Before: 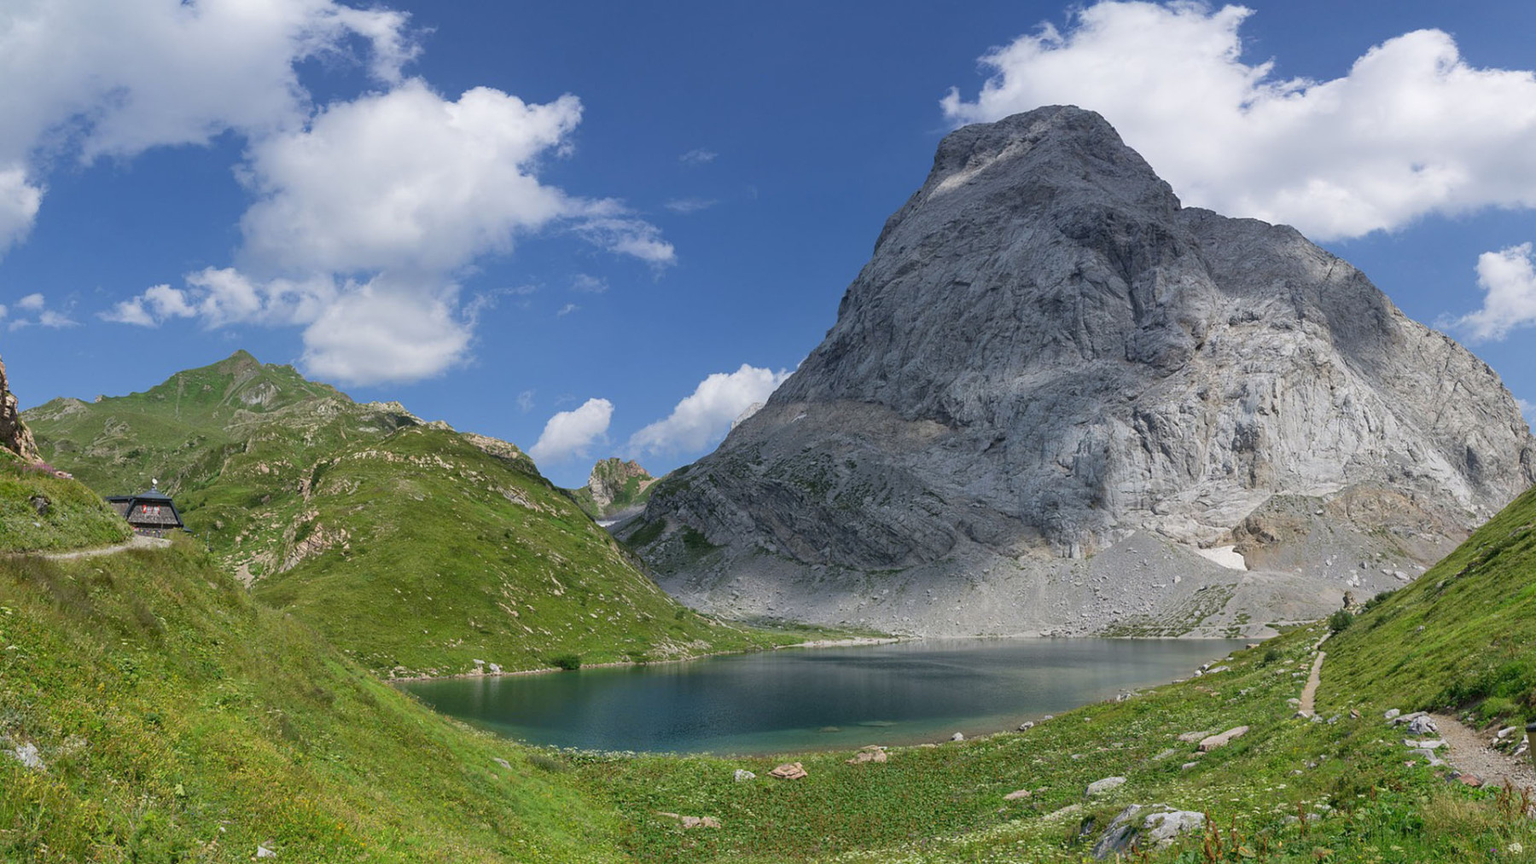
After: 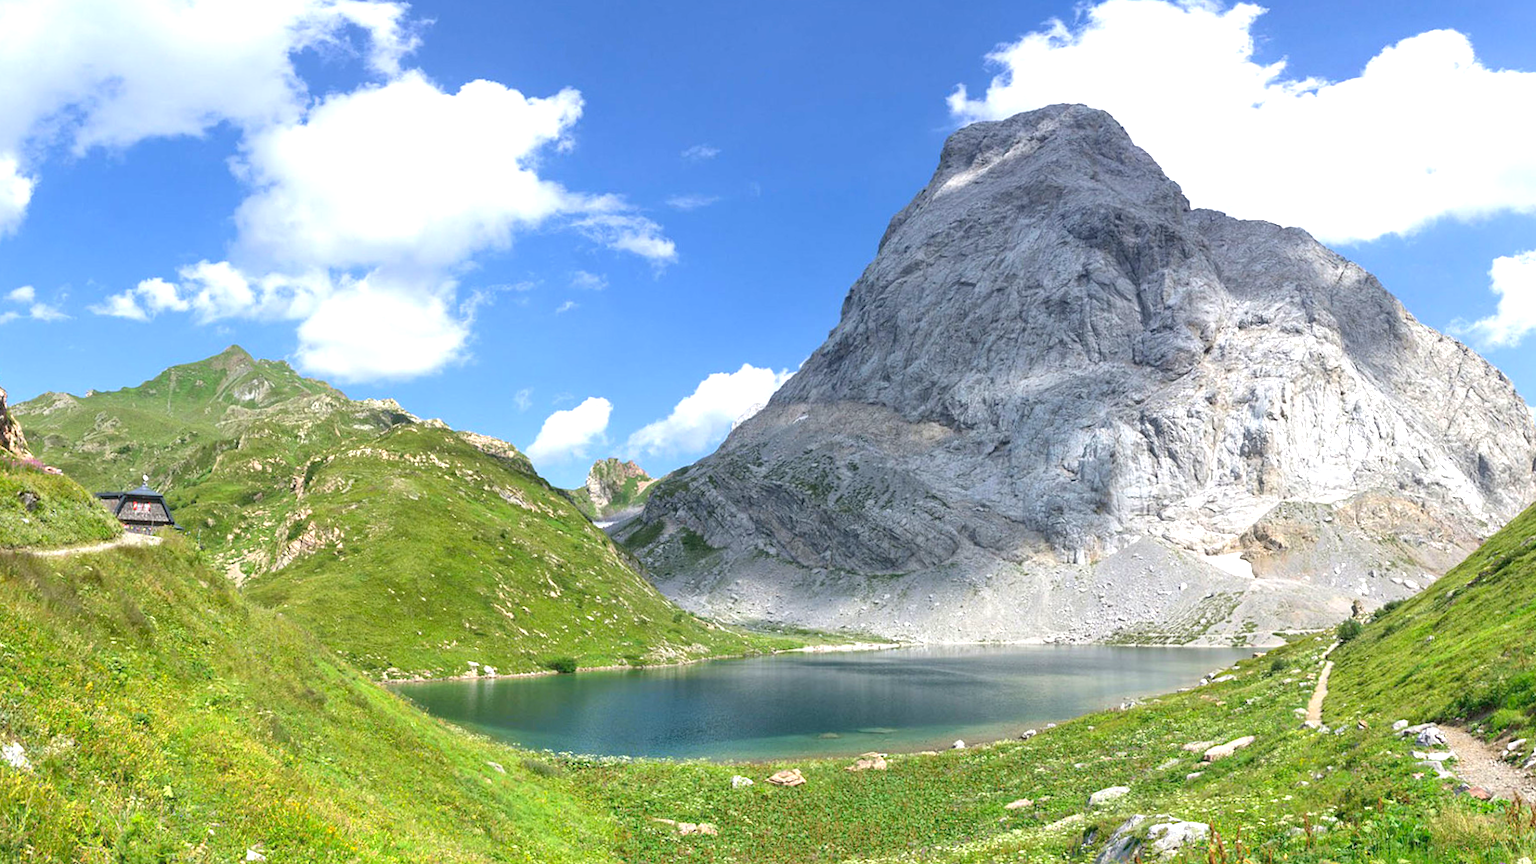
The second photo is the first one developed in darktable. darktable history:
exposure: black level correction 0, exposure 1.125 EV, compensate exposure bias true, compensate highlight preservation false
crop and rotate: angle -0.5°
contrast brightness saturation: saturation 0.1
